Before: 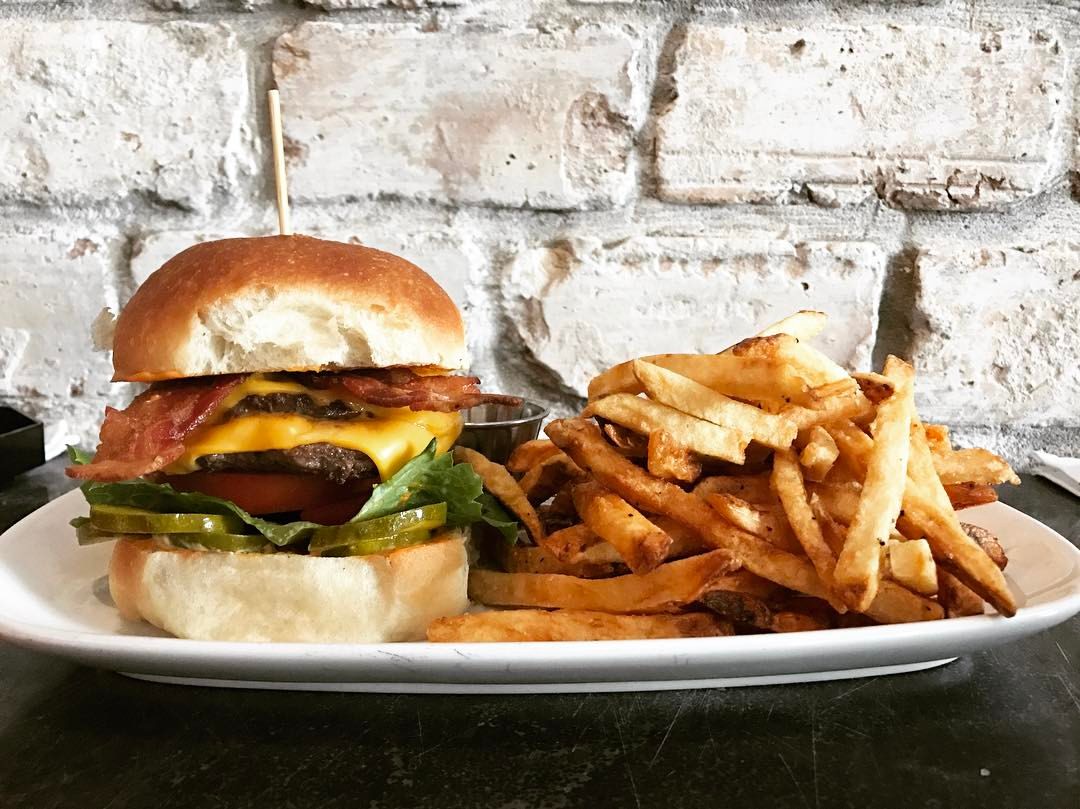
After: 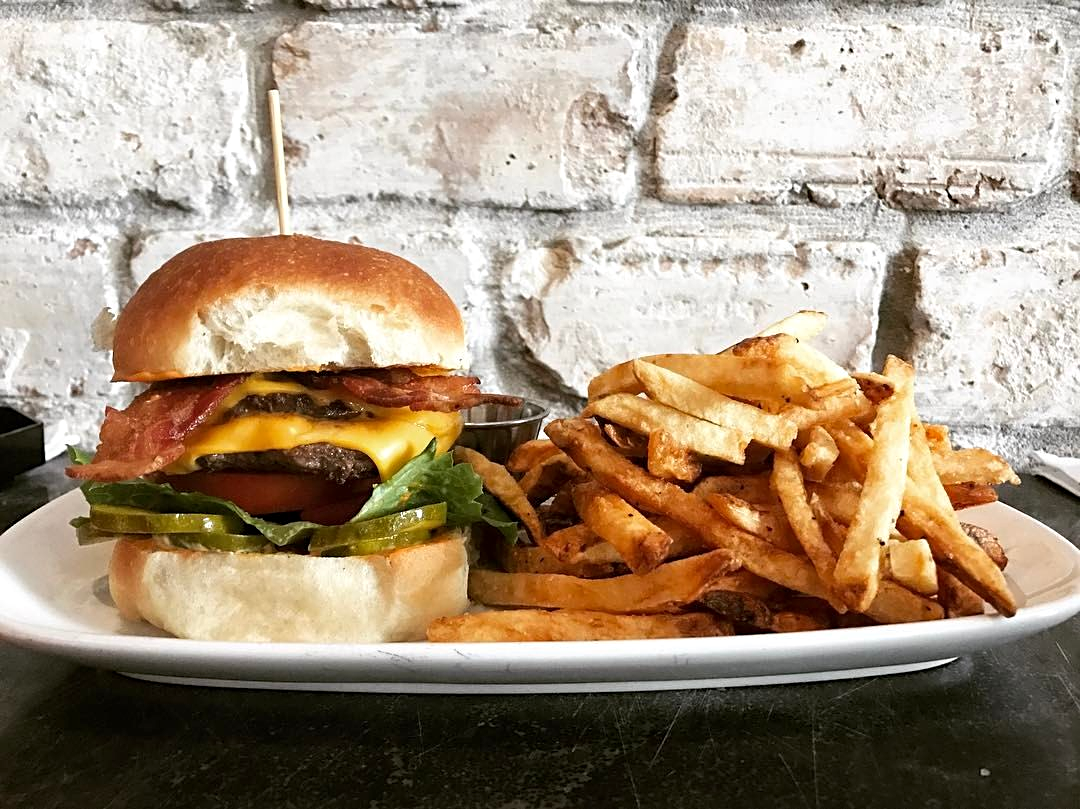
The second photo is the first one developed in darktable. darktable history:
local contrast: highlights 100%, shadows 100%, detail 120%, midtone range 0.2
sharpen: amount 0.2
